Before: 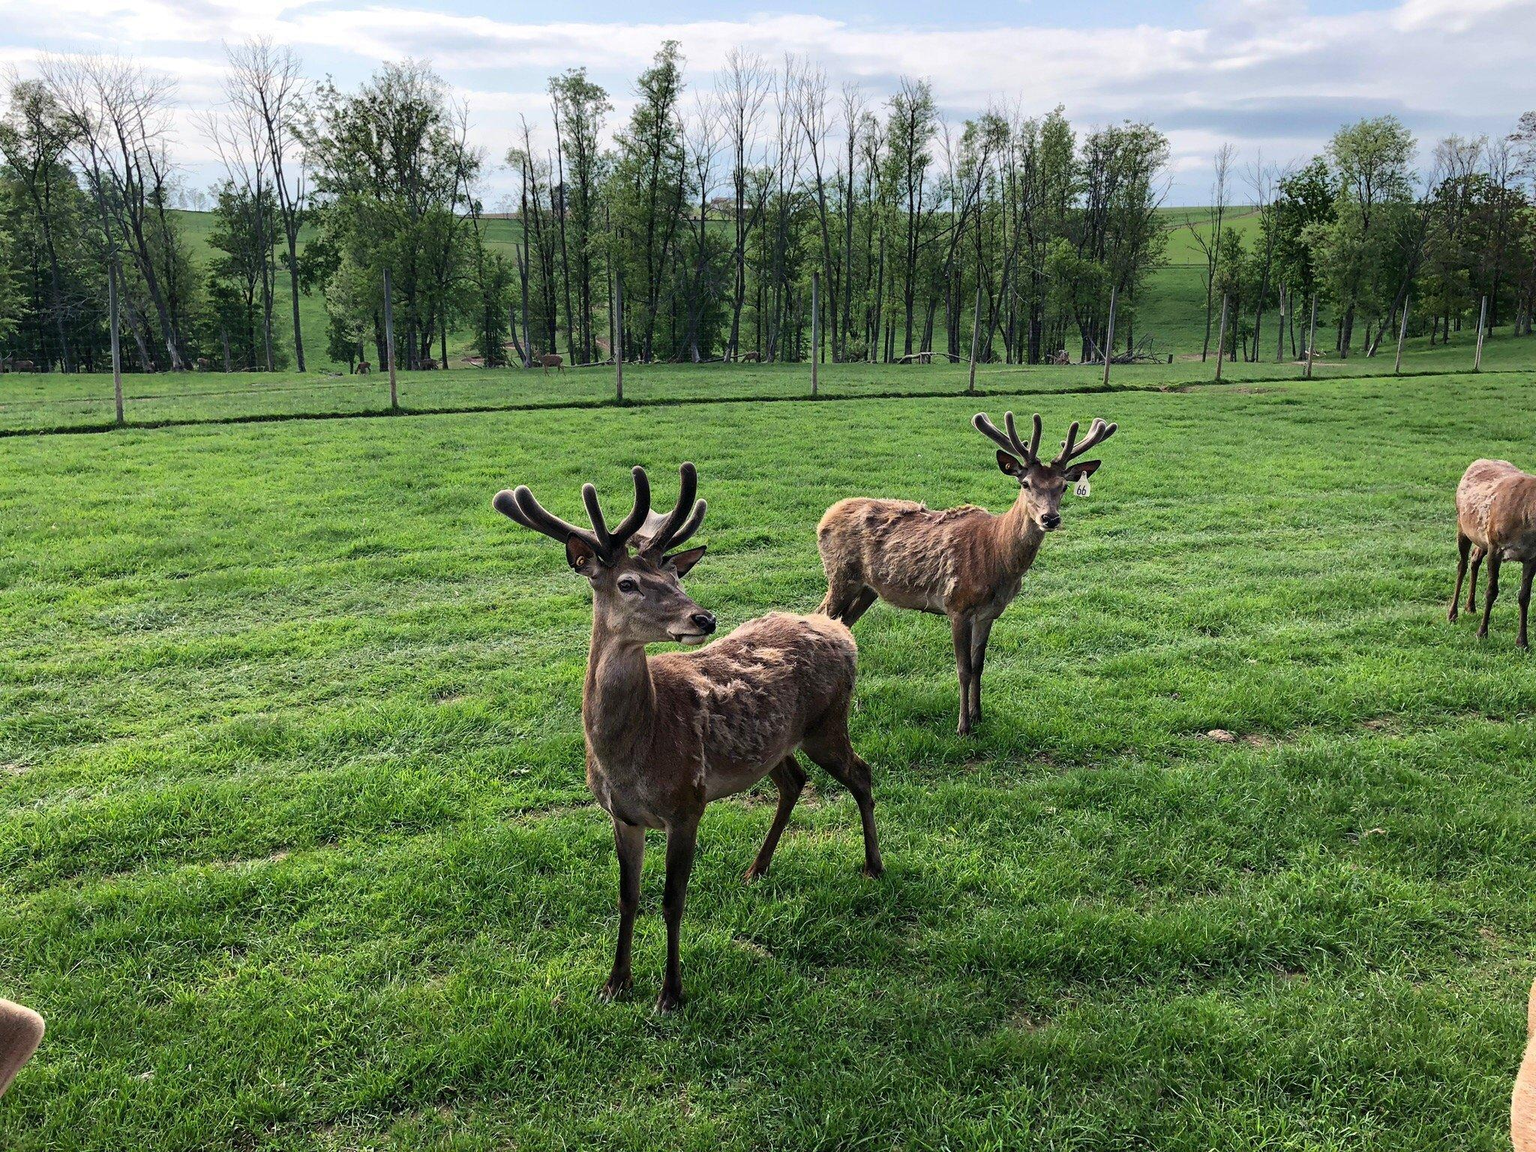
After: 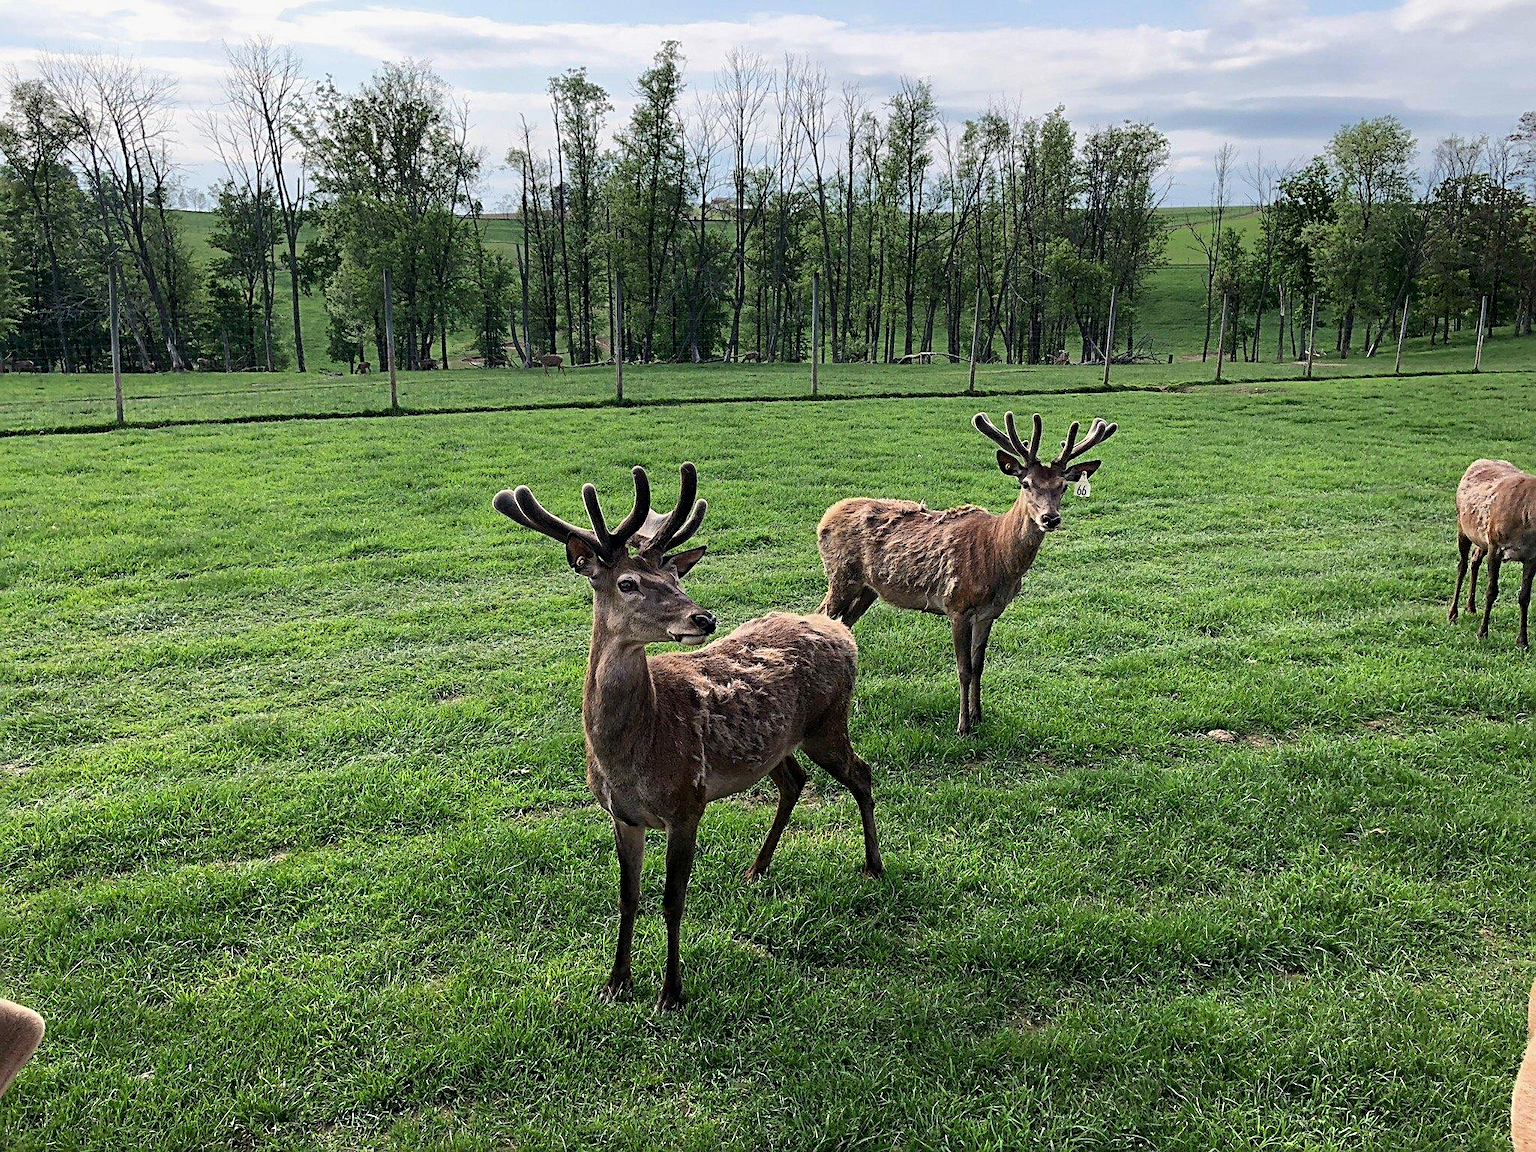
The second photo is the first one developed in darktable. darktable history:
exposure: black level correction 0.002, exposure -0.097 EV, compensate highlight preservation false
sharpen: radius 2.757
